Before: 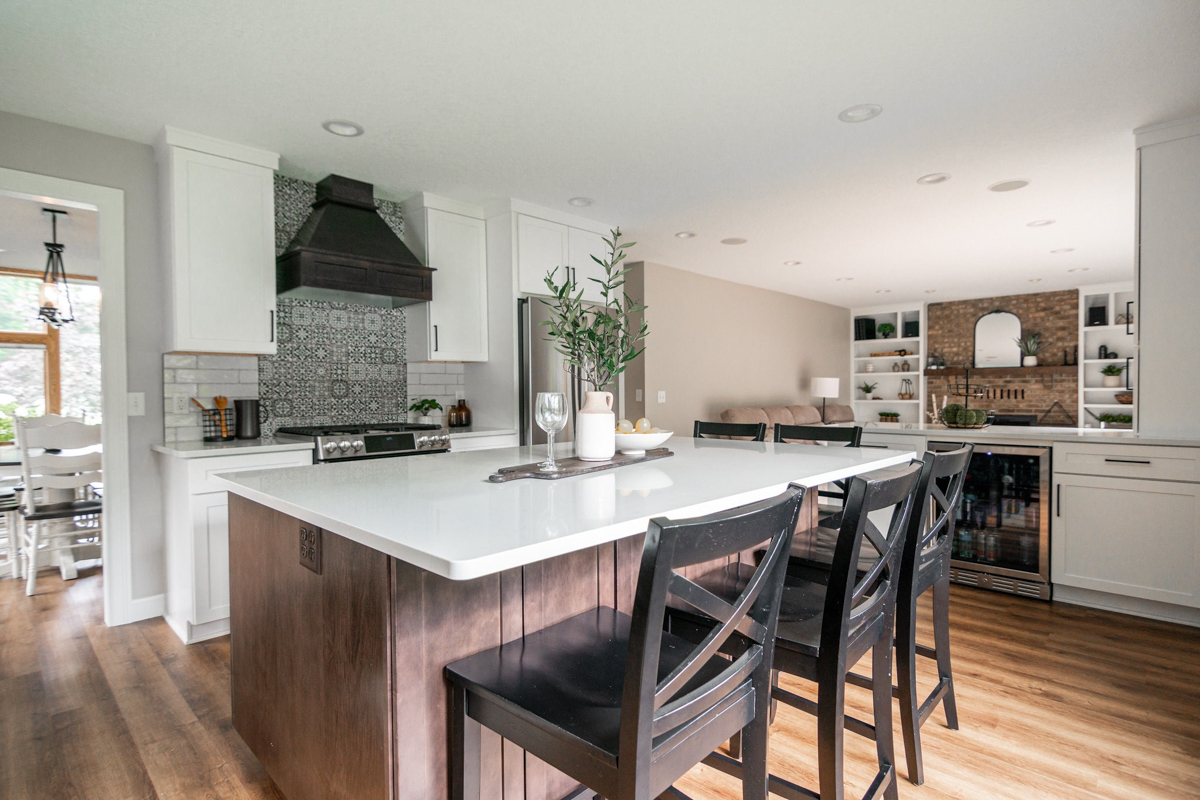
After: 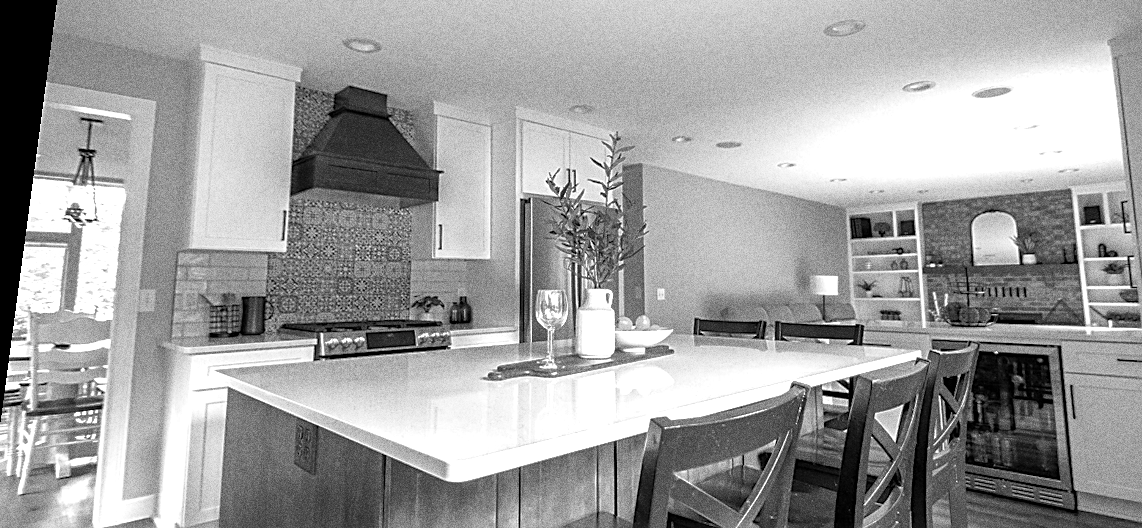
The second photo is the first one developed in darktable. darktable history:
rotate and perspective: rotation 0.128°, lens shift (vertical) -0.181, lens shift (horizontal) -0.044, shear 0.001, automatic cropping off
sharpen: on, module defaults
exposure: exposure 0.081 EV, compensate highlight preservation false
monochrome: on, module defaults
crop: left 3.015%, top 8.969%, right 9.647%, bottom 26.457%
shadows and highlights: shadows 60, highlights -60
tone equalizer: -8 EV -0.417 EV, -7 EV -0.389 EV, -6 EV -0.333 EV, -5 EV -0.222 EV, -3 EV 0.222 EV, -2 EV 0.333 EV, -1 EV 0.389 EV, +0 EV 0.417 EV, edges refinement/feathering 500, mask exposure compensation -1.57 EV, preserve details no
grain: strength 49.07%
